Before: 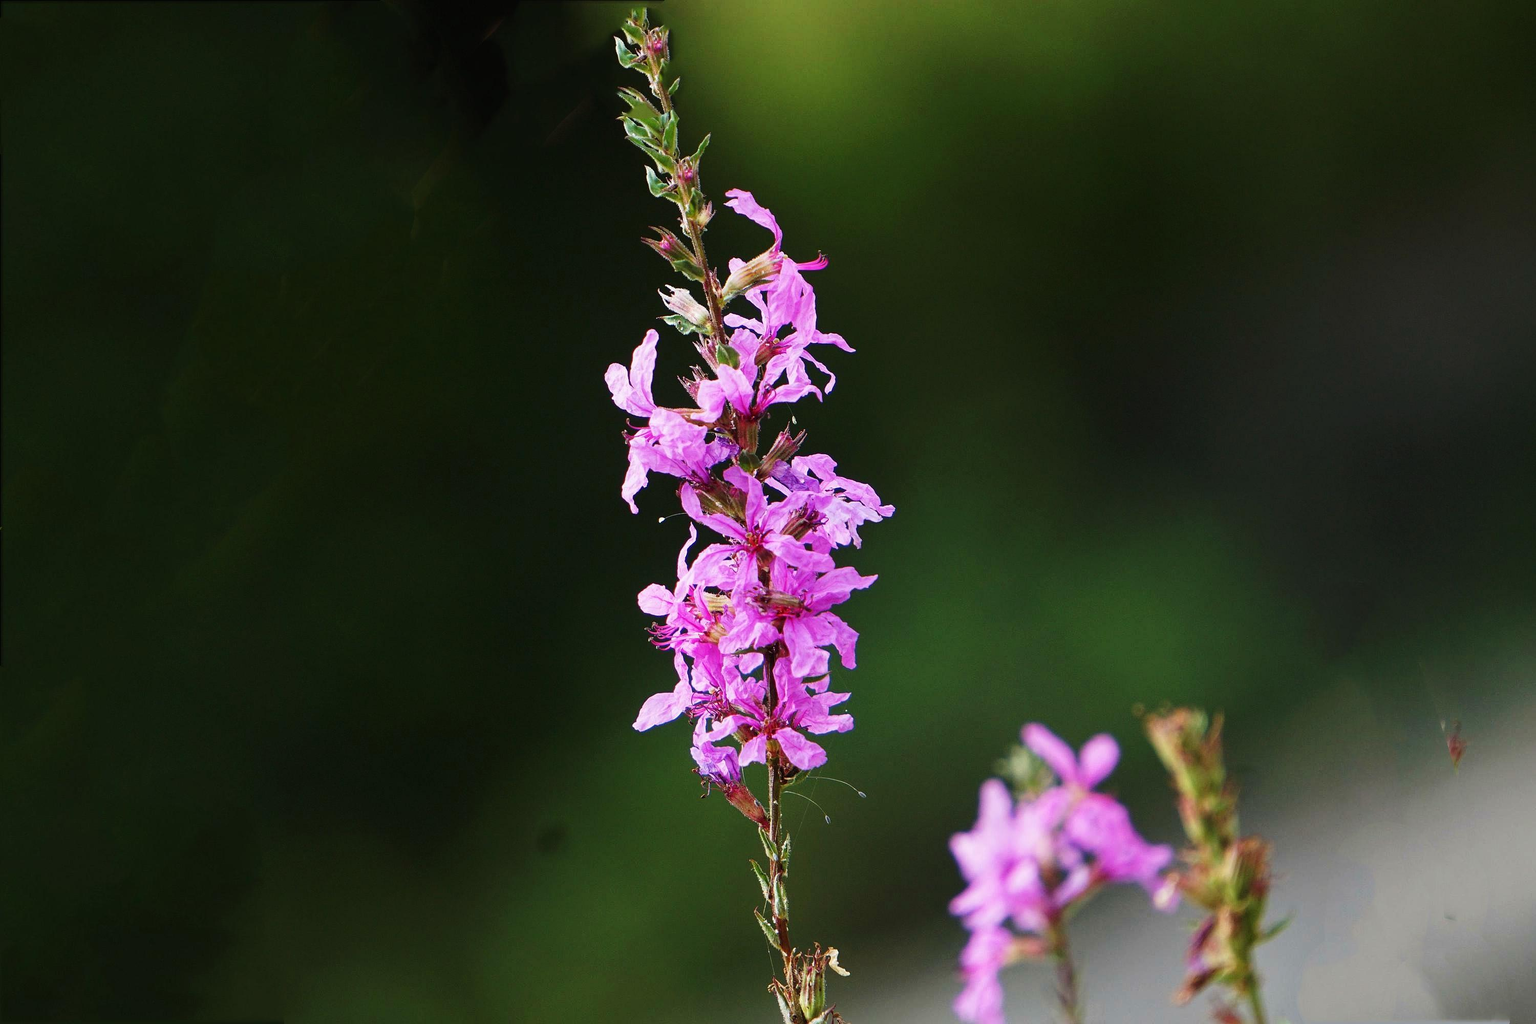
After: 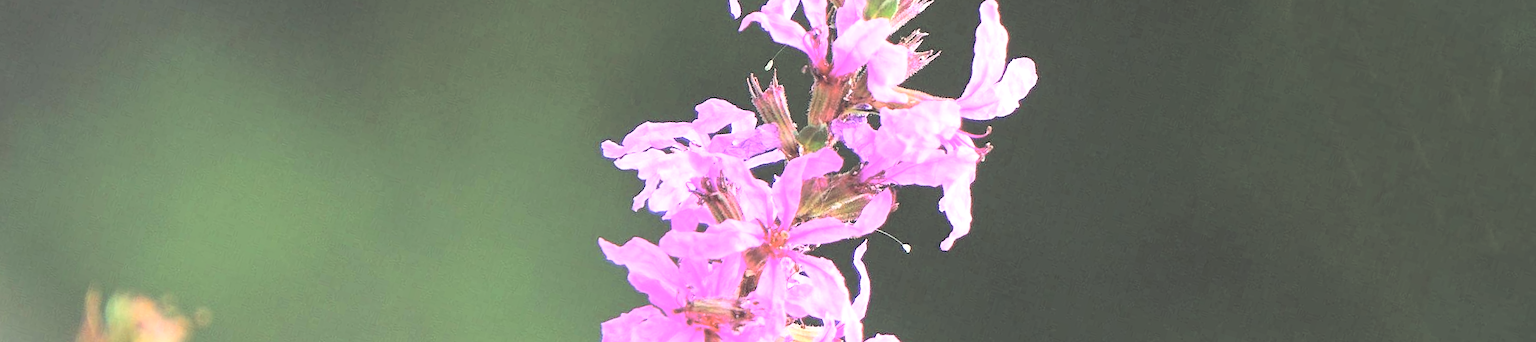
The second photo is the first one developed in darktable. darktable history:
tone equalizer: -8 EV -0.75 EV, -7 EV -0.7 EV, -6 EV -0.6 EV, -5 EV -0.4 EV, -3 EV 0.4 EV, -2 EV 0.6 EV, -1 EV 0.7 EV, +0 EV 0.75 EV, edges refinement/feathering 500, mask exposure compensation -1.57 EV, preserve details no
crop and rotate: angle 16.12°, top 30.835%, bottom 35.653%
contrast brightness saturation: brightness 1
